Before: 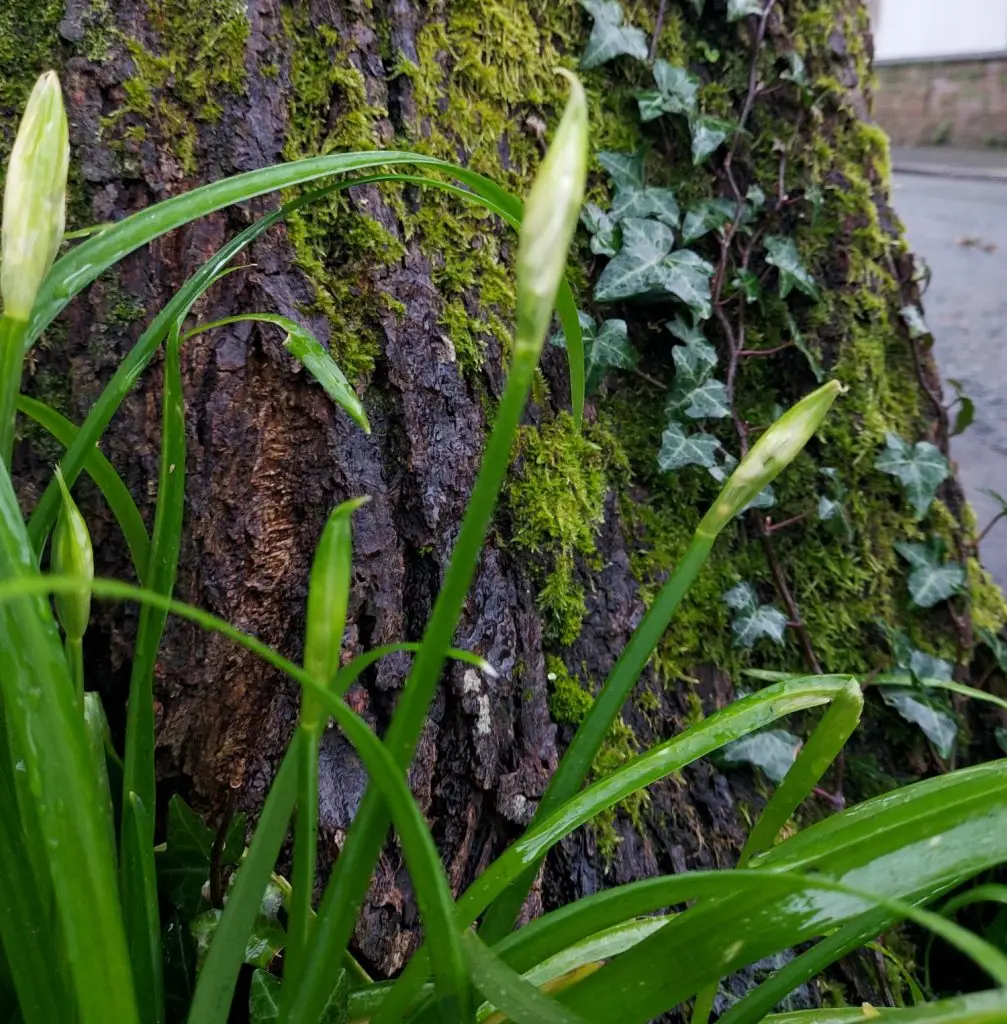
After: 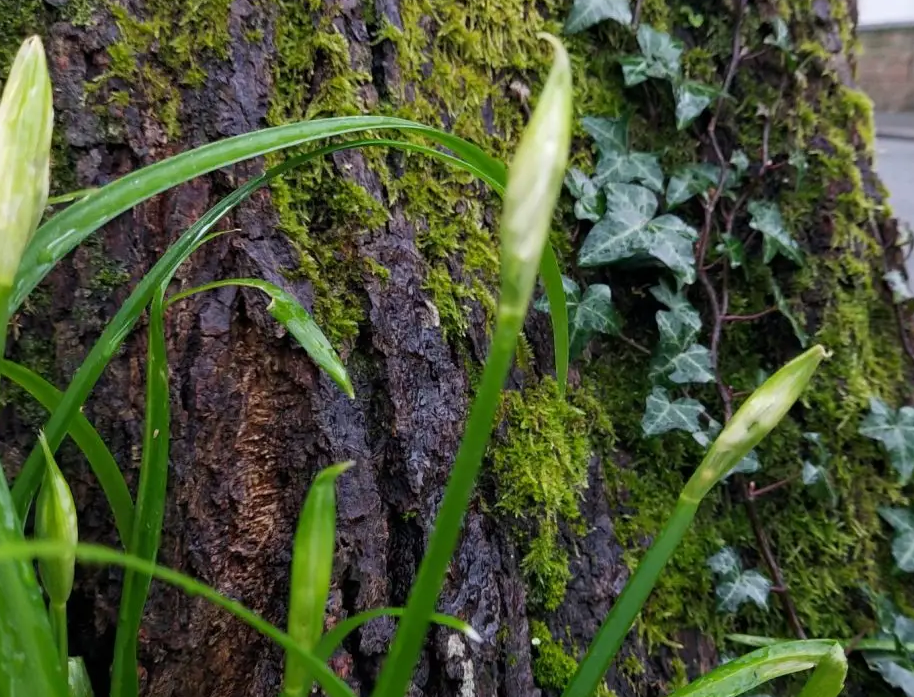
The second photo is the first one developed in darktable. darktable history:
crop: left 1.605%, top 3.457%, right 7.581%, bottom 28.427%
